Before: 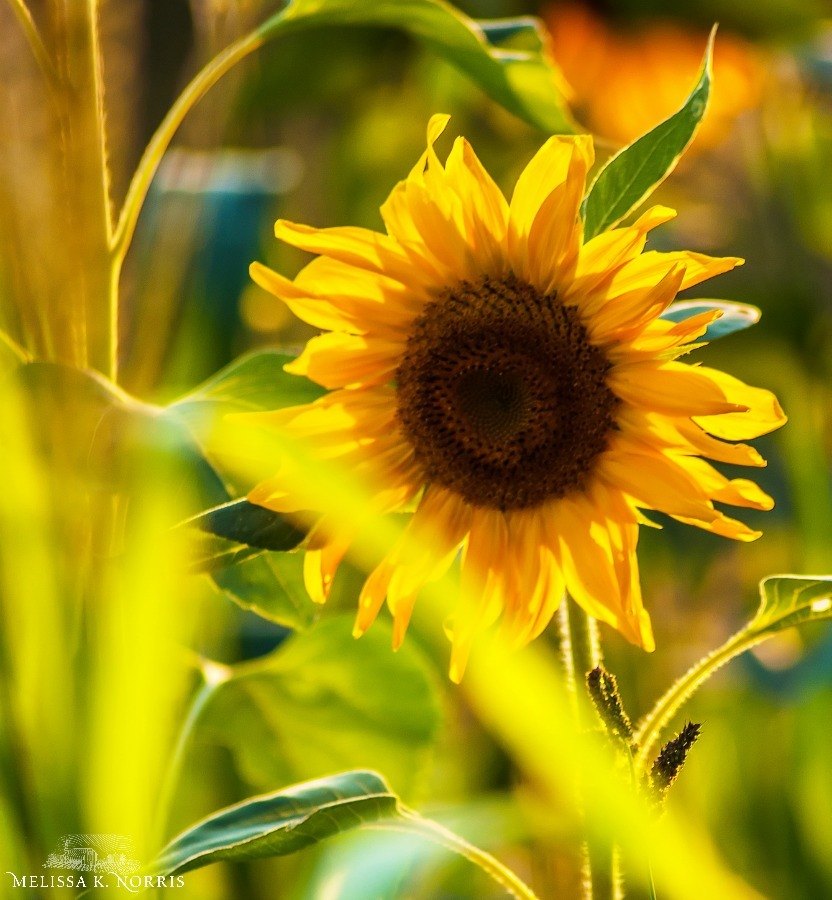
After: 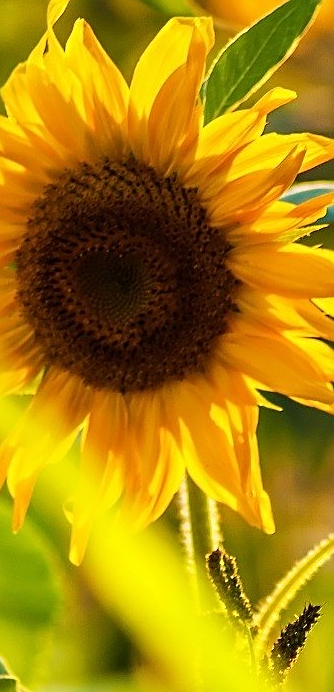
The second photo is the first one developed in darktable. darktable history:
crop: left 45.716%, top 13.129%, right 14.111%, bottom 9.88%
sharpen: on, module defaults
